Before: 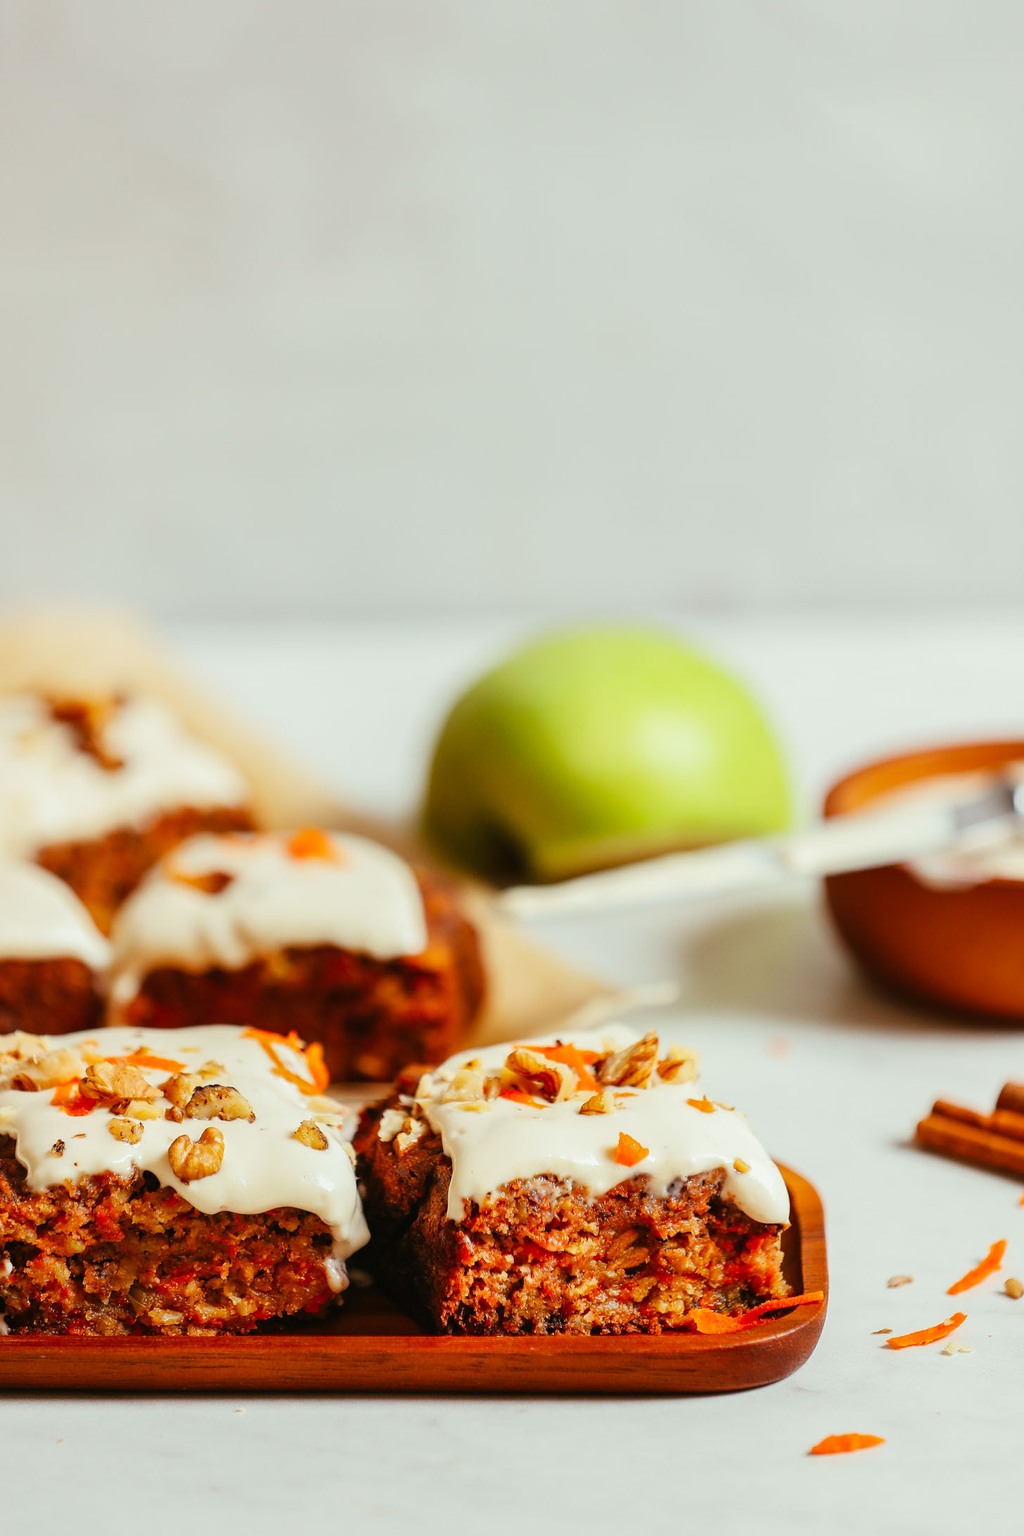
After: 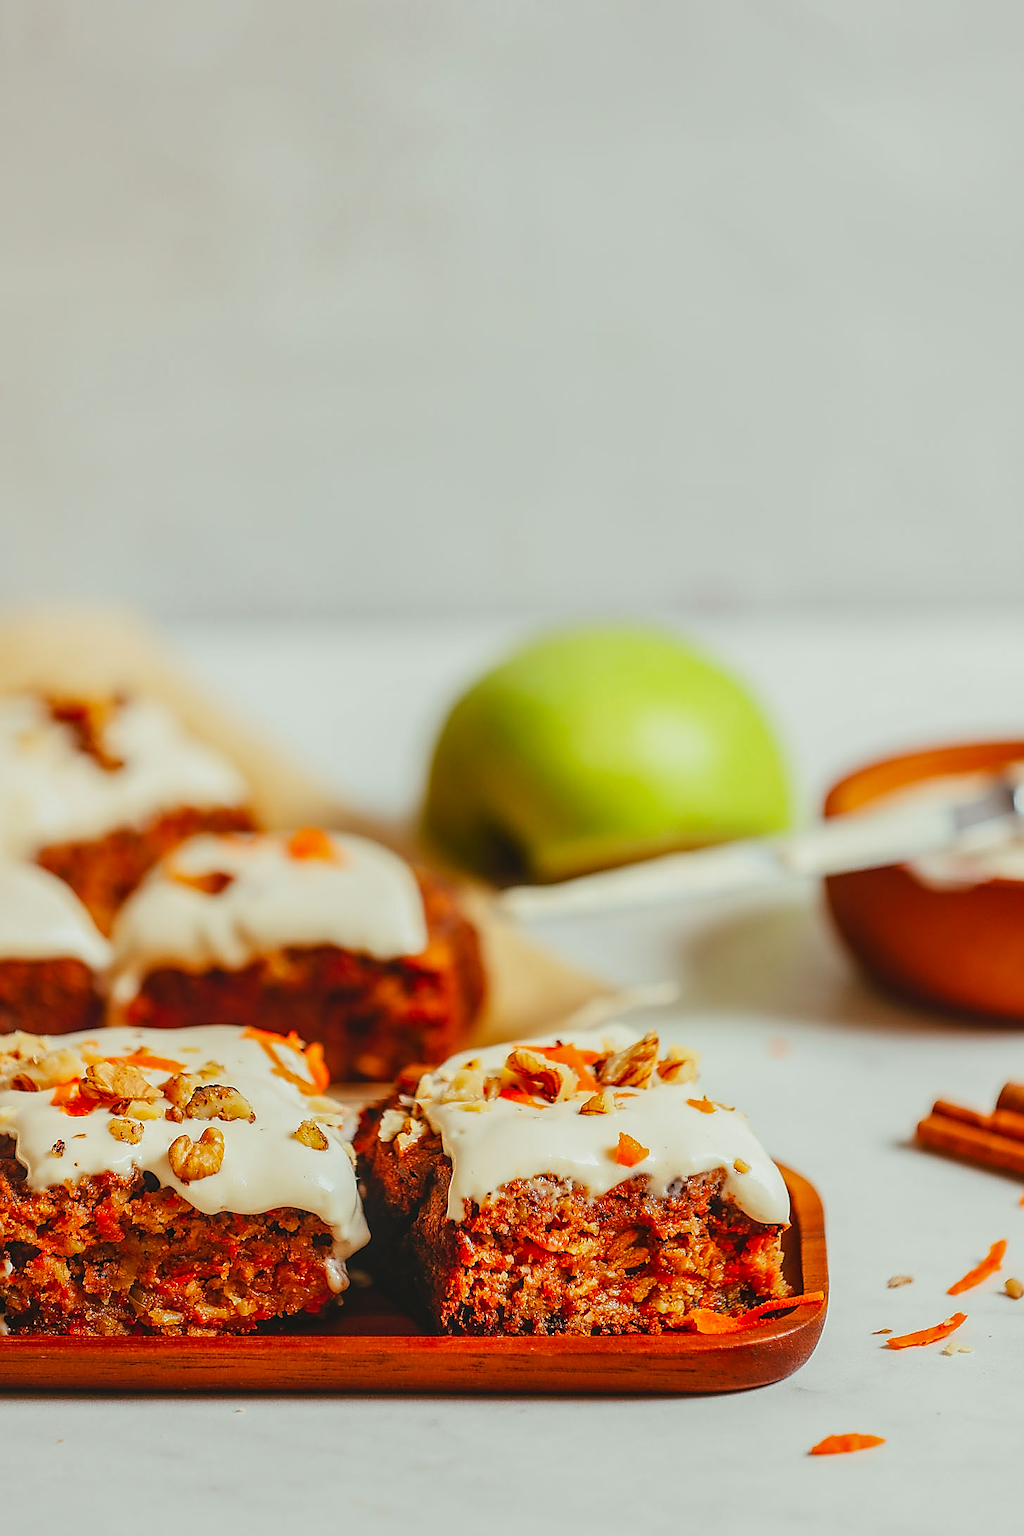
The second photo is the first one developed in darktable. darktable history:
lowpass: radius 0.1, contrast 0.85, saturation 1.1, unbound 0
sharpen: radius 1.4, amount 1.25, threshold 0.7
local contrast: on, module defaults
